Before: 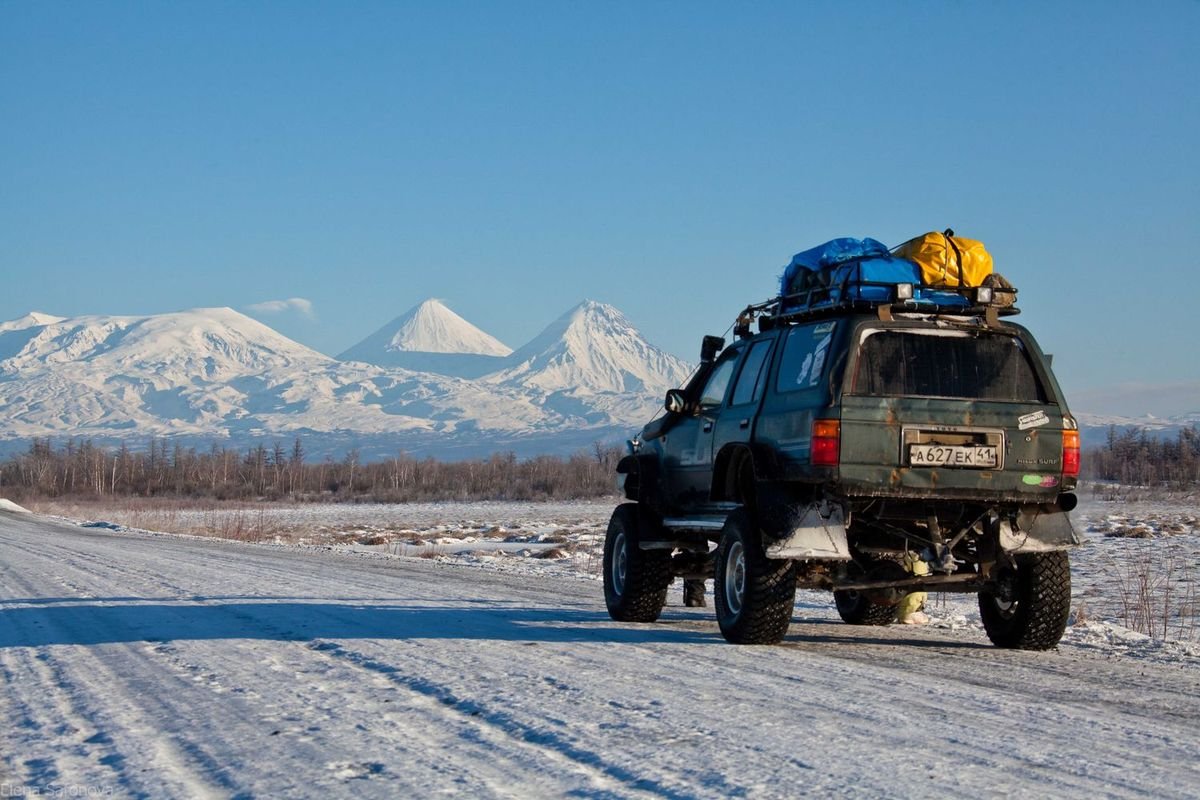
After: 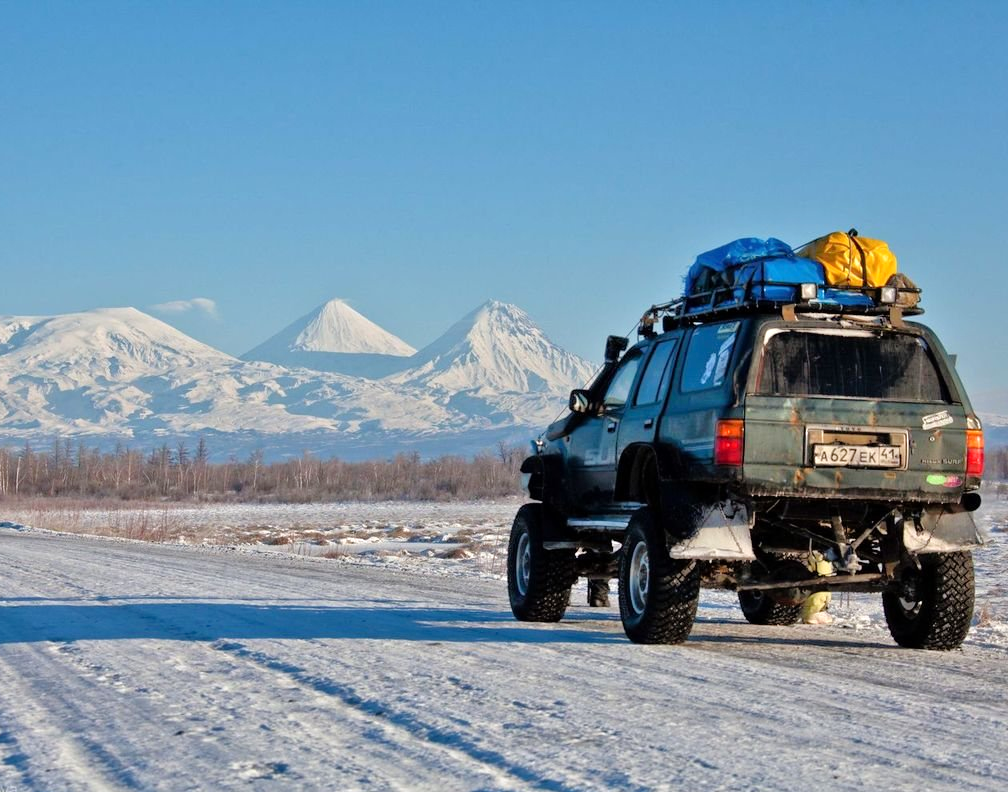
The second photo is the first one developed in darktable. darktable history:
crop: left 8.026%, right 7.374%
tone equalizer: -7 EV 0.15 EV, -6 EV 0.6 EV, -5 EV 1.15 EV, -4 EV 1.33 EV, -3 EV 1.15 EV, -2 EV 0.6 EV, -1 EV 0.15 EV, mask exposure compensation -0.5 EV
